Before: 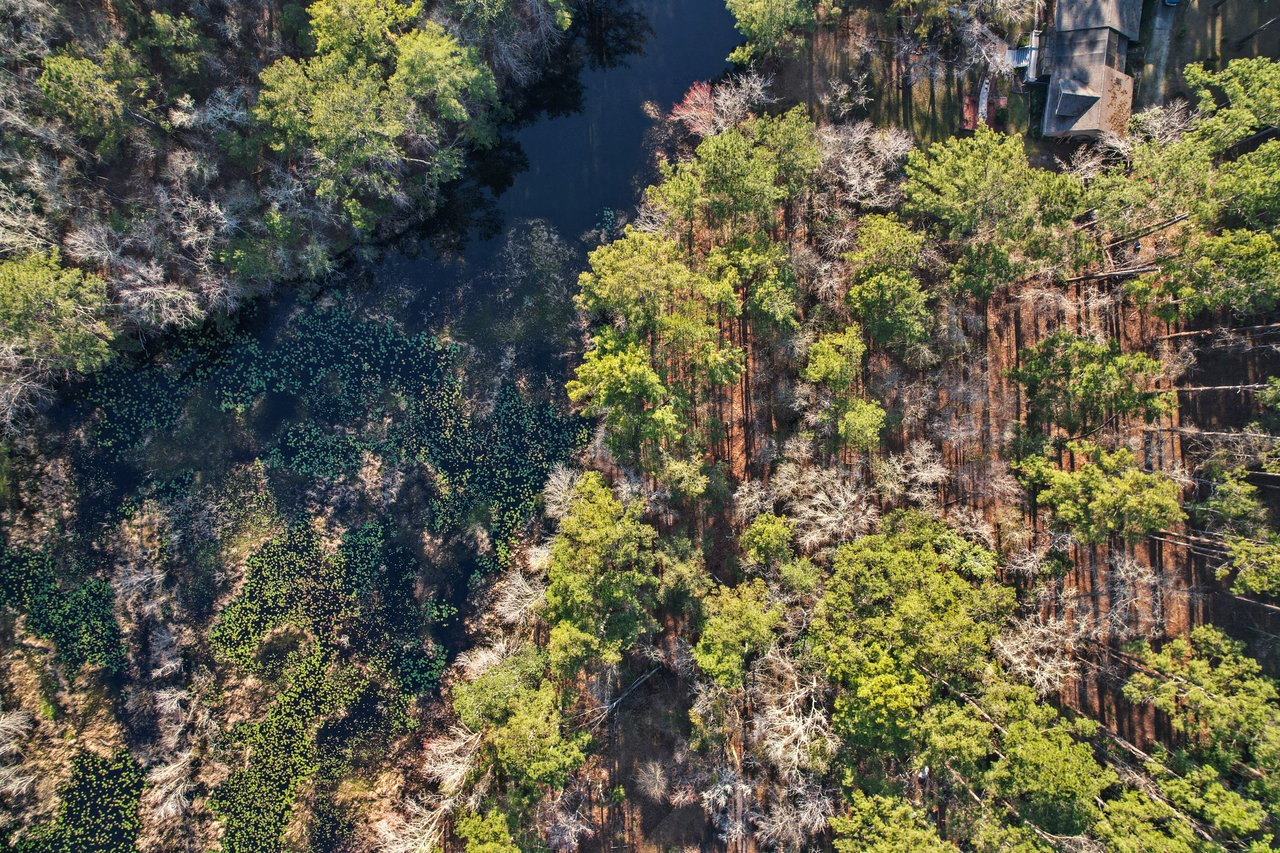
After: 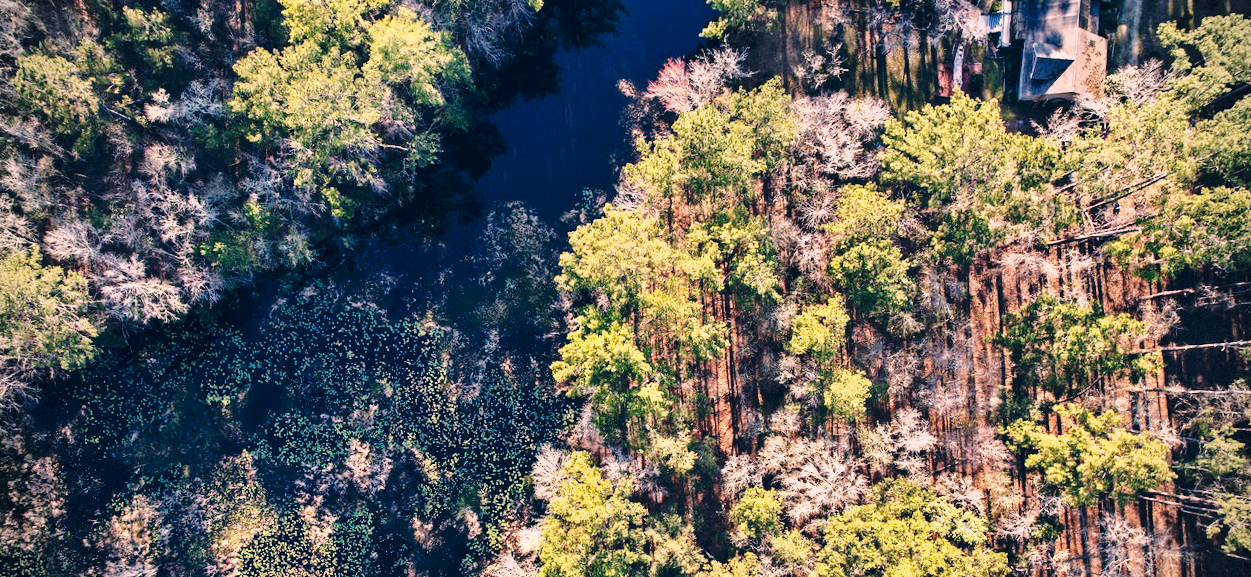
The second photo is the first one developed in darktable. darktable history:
vignetting: dithering 8-bit output, unbound false
crop: bottom 28.576%
base curve: curves: ch0 [(0, 0) (0.04, 0.03) (0.133, 0.232) (0.448, 0.748) (0.843, 0.968) (1, 1)], preserve colors none
rotate and perspective: rotation -2°, crop left 0.022, crop right 0.978, crop top 0.049, crop bottom 0.951
color correction: highlights a* 14.46, highlights b* 5.85, shadows a* -5.53, shadows b* -15.24, saturation 0.85
